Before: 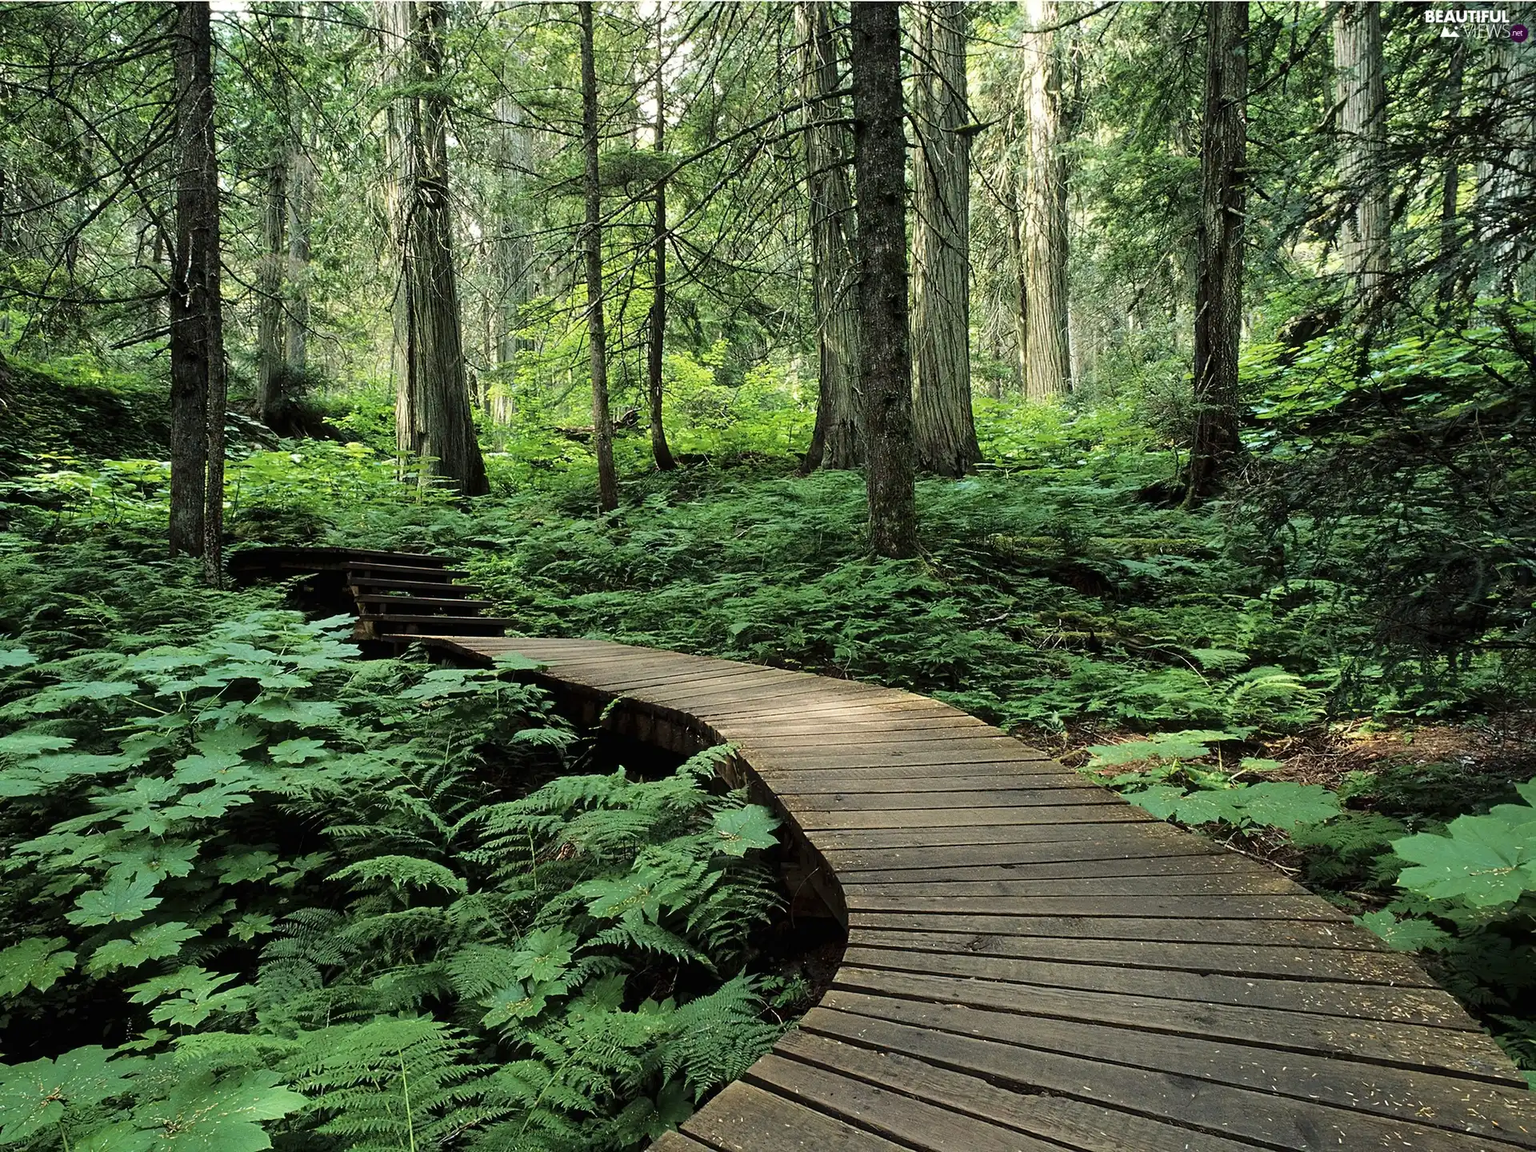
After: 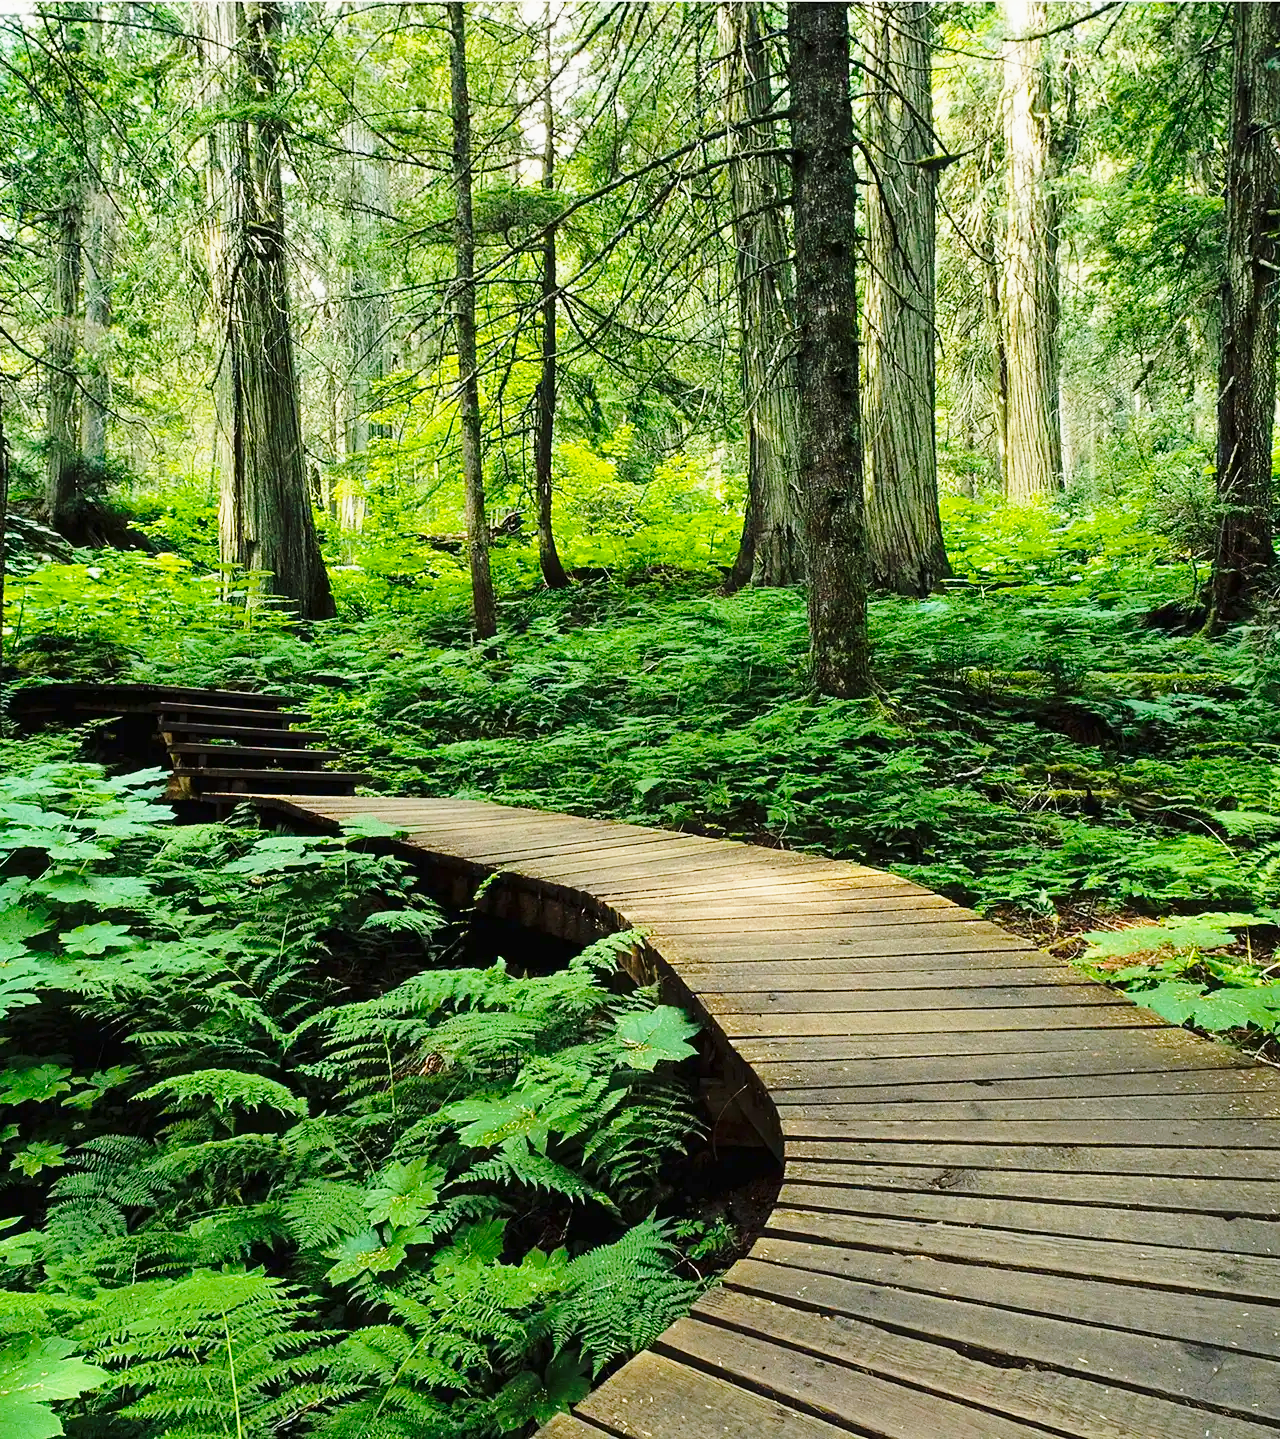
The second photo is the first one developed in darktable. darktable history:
crop and rotate: left 14.394%, right 18.923%
base curve: curves: ch0 [(0, 0) (0.028, 0.03) (0.121, 0.232) (0.46, 0.748) (0.859, 0.968) (1, 1)], preserve colors none
color balance rgb: shadows lift › chroma 1.317%, shadows lift › hue 261.13°, linear chroma grading › global chroma 8.941%, perceptual saturation grading › global saturation 31.041%, contrast -9.744%
